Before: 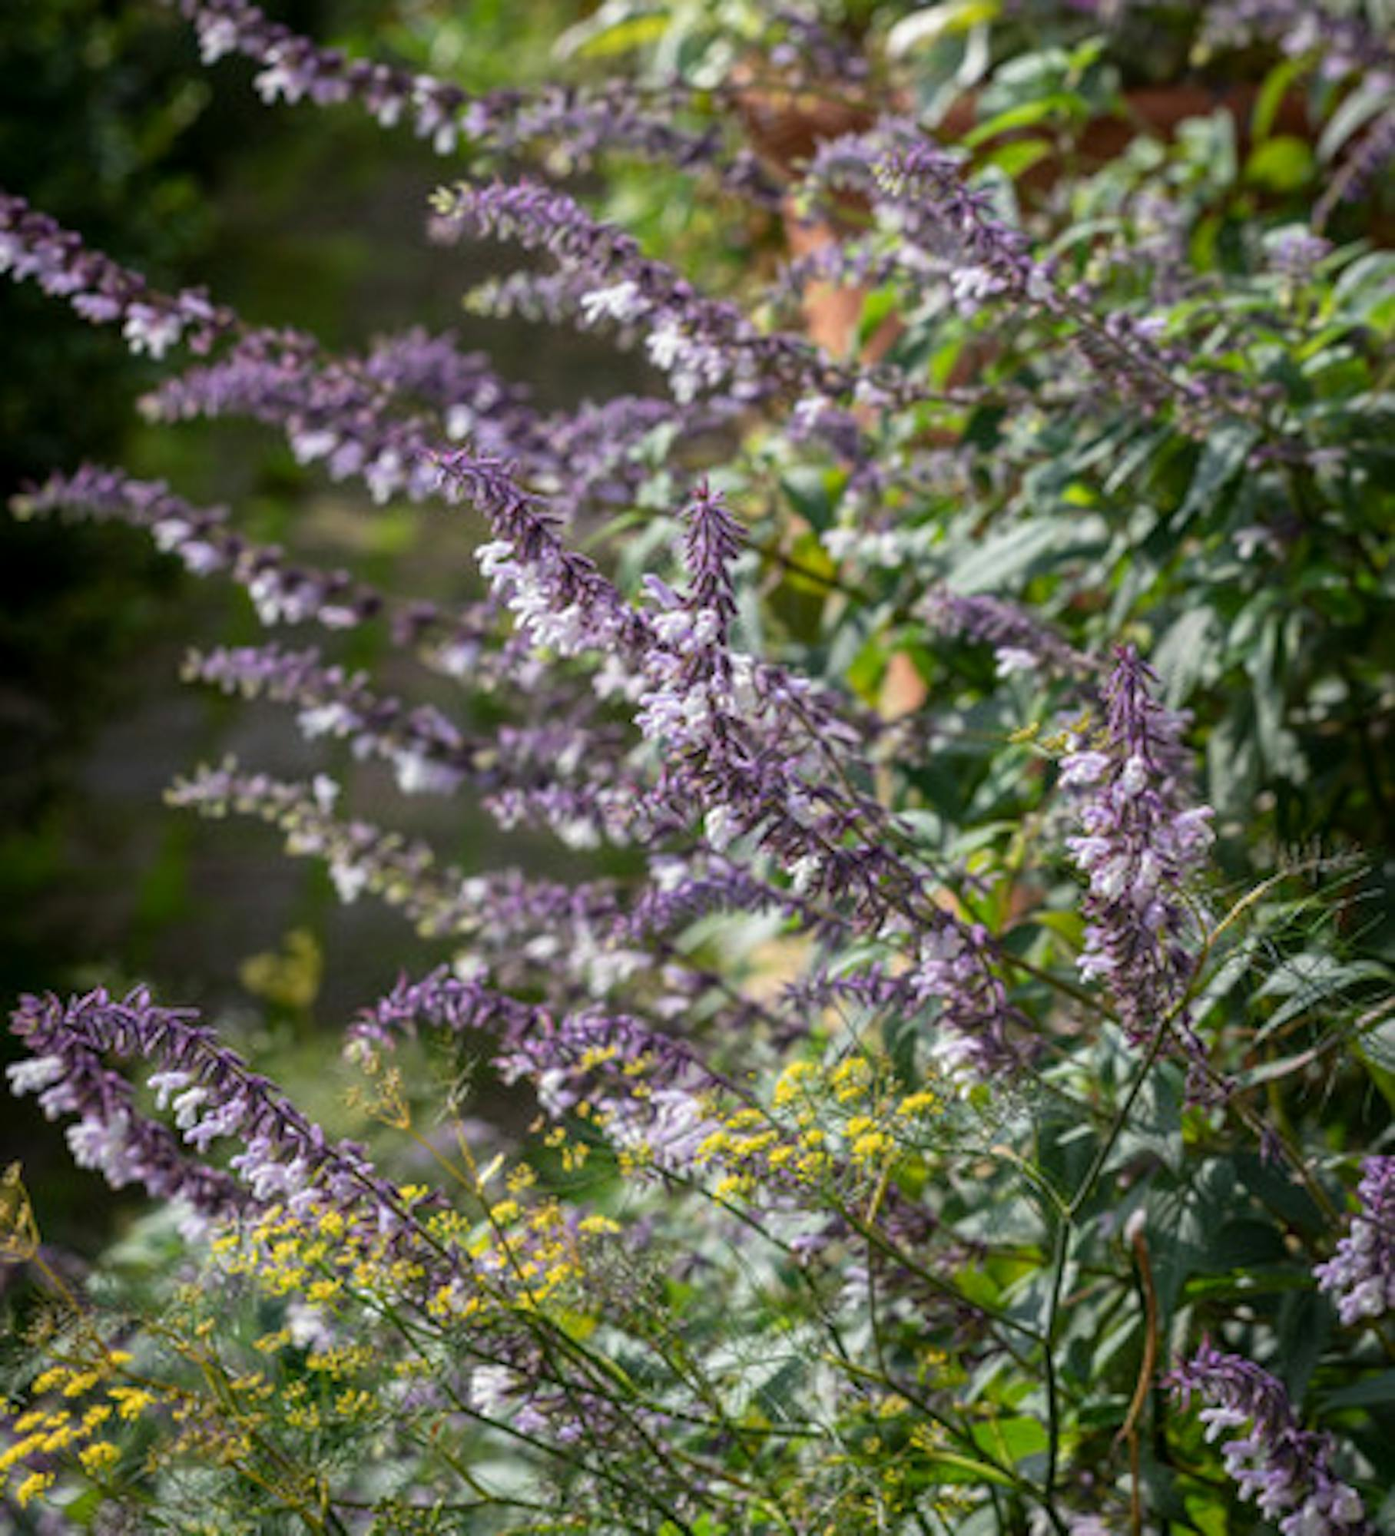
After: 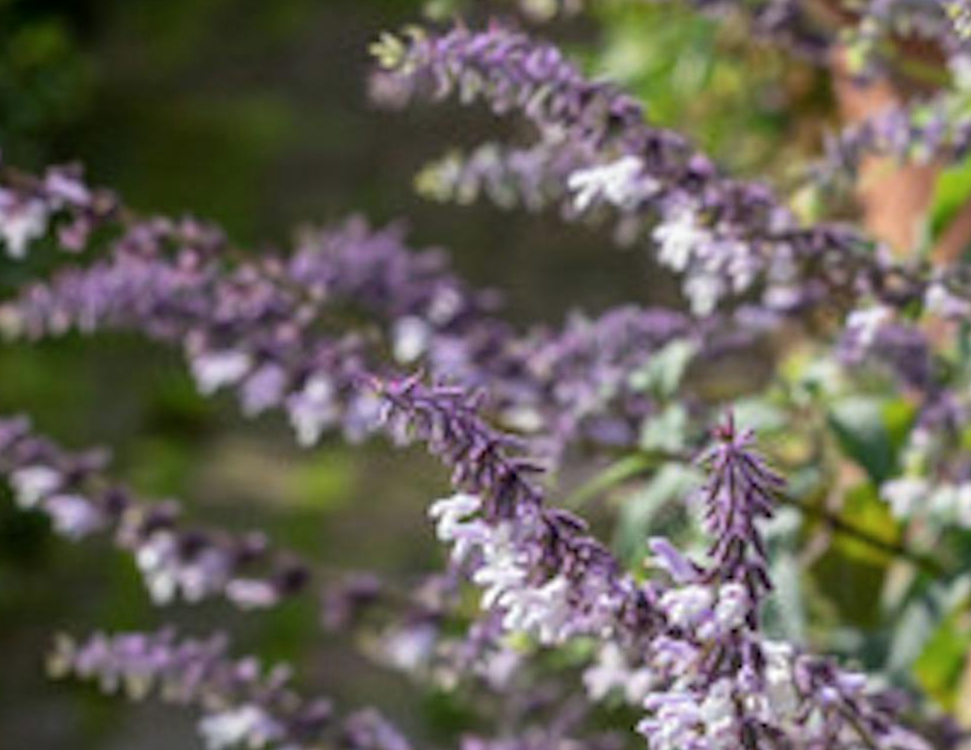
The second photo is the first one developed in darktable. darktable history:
color zones: curves: ch1 [(0, 0.469) (0.01, 0.469) (0.12, 0.446) (0.248, 0.469) (0.5, 0.5) (0.748, 0.5) (0.99, 0.469) (1, 0.469)]
crop: left 10.377%, top 10.544%, right 36.139%, bottom 51.92%
